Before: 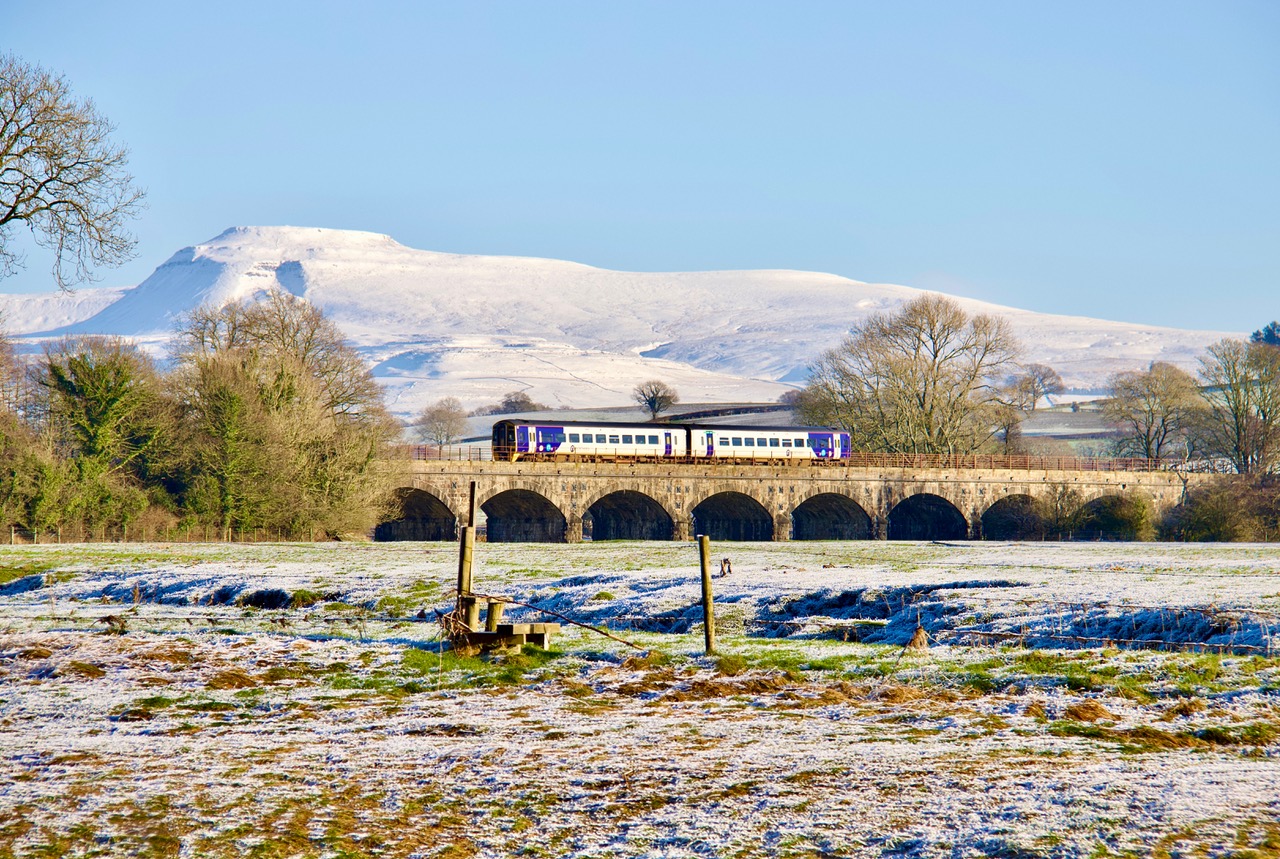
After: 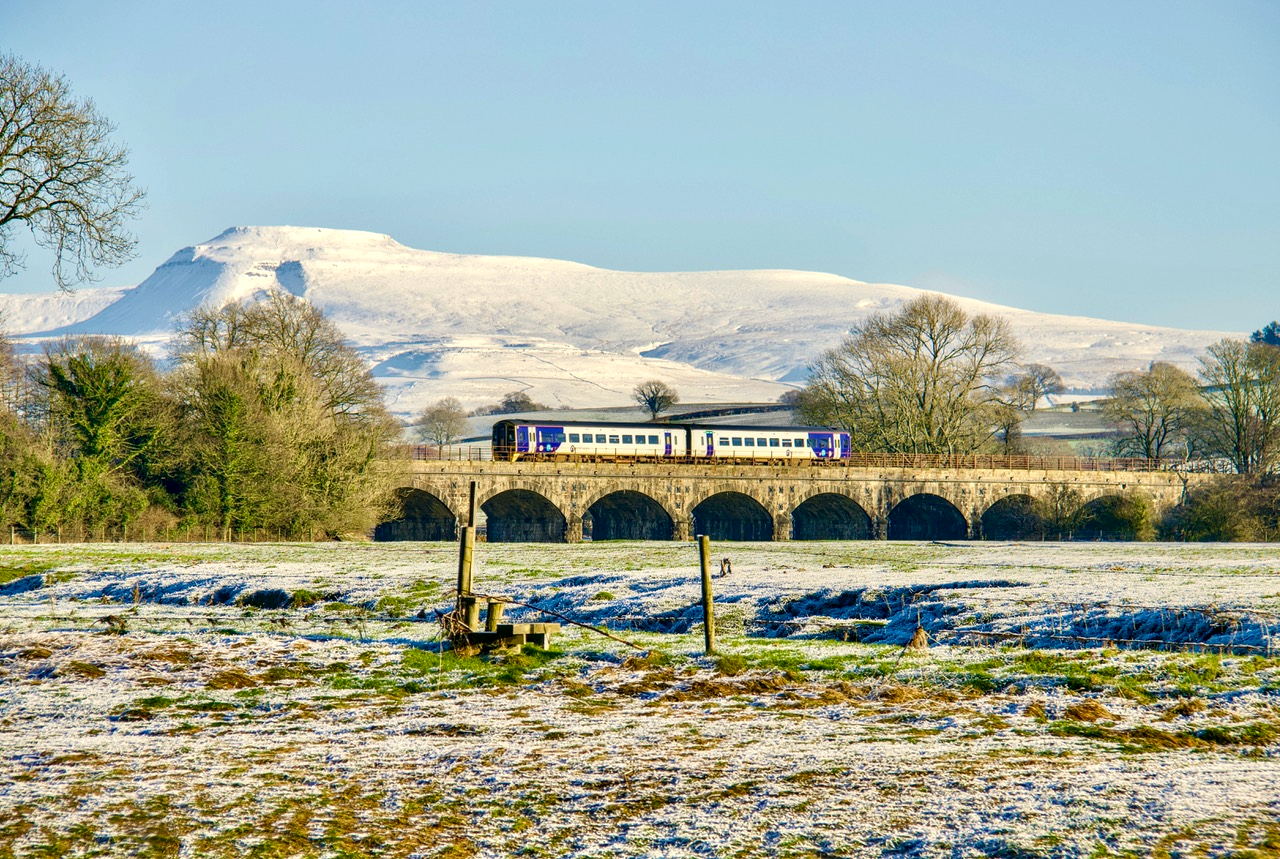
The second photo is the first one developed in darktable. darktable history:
local contrast: detail 130%
color correction: highlights a* -0.41, highlights b* 9.53, shadows a* -8.88, shadows b* 1.1
exposure: compensate highlight preservation false
